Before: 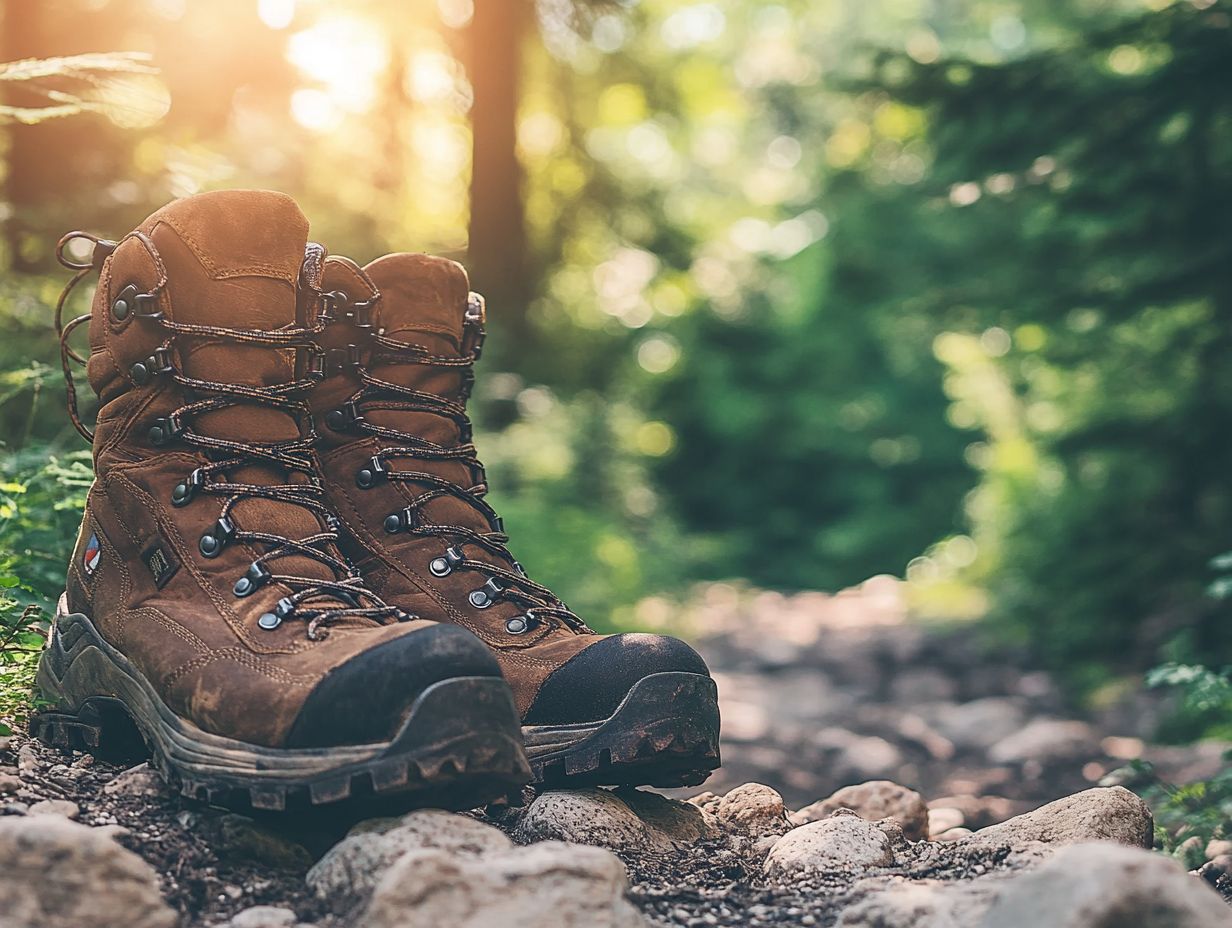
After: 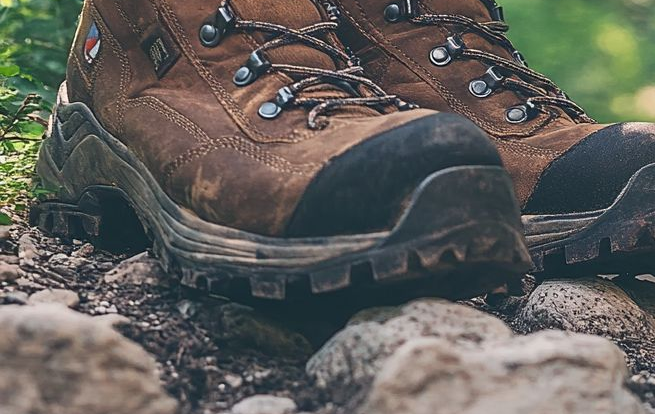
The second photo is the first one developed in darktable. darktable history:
crop and rotate: top 55.151%, right 46.818%, bottom 0.146%
